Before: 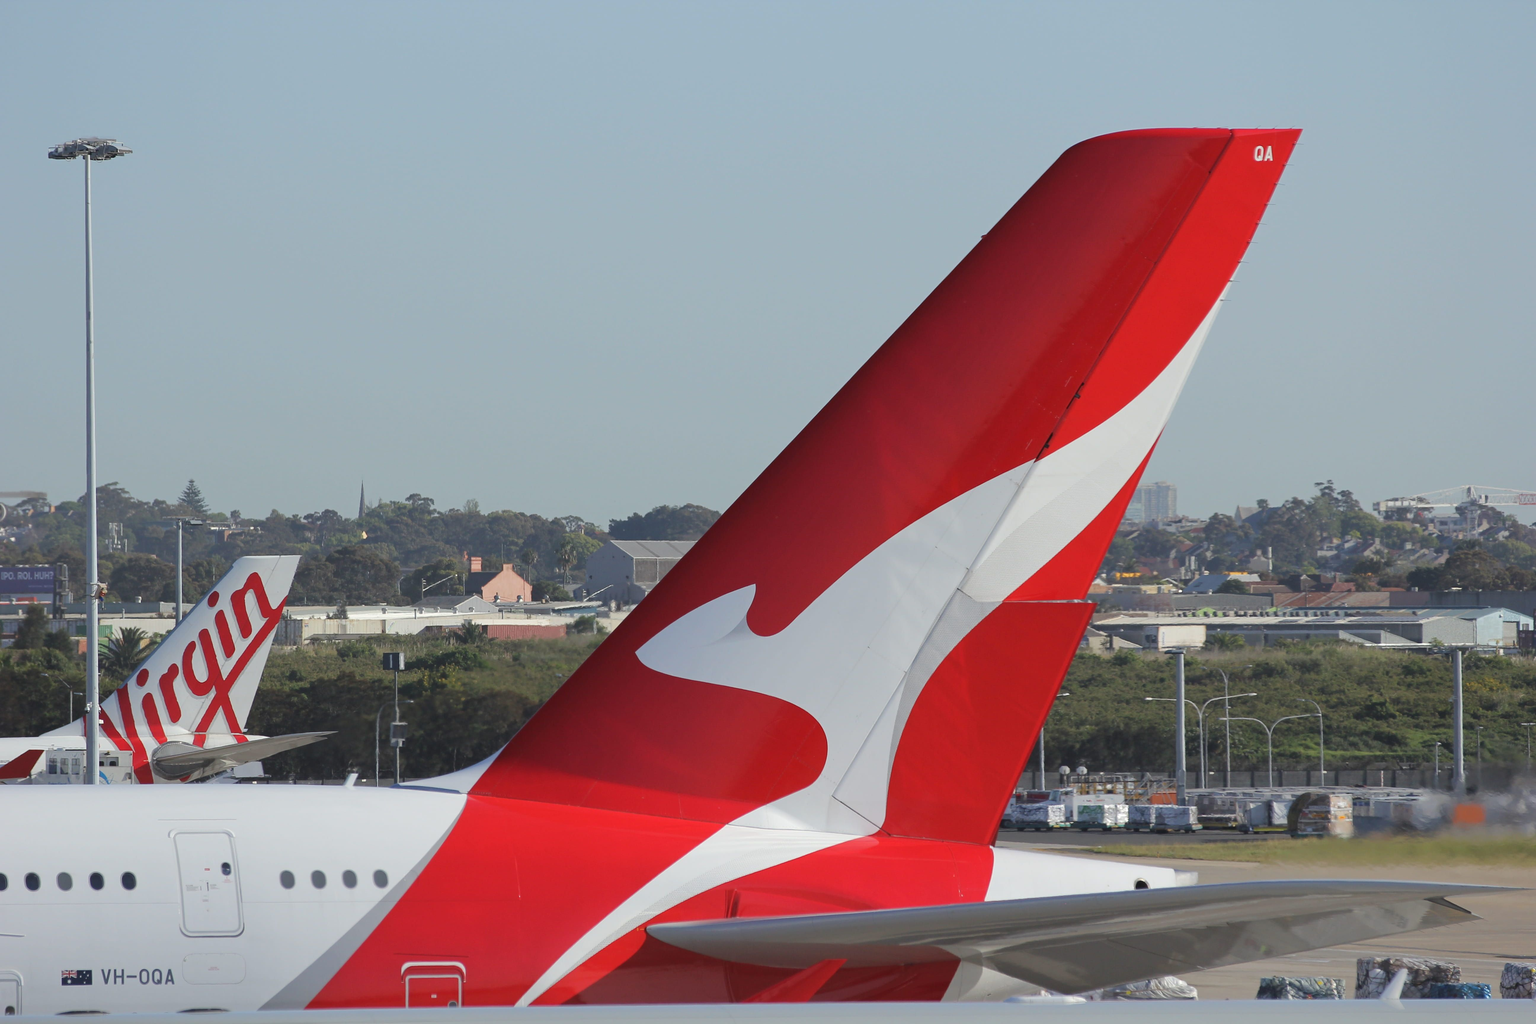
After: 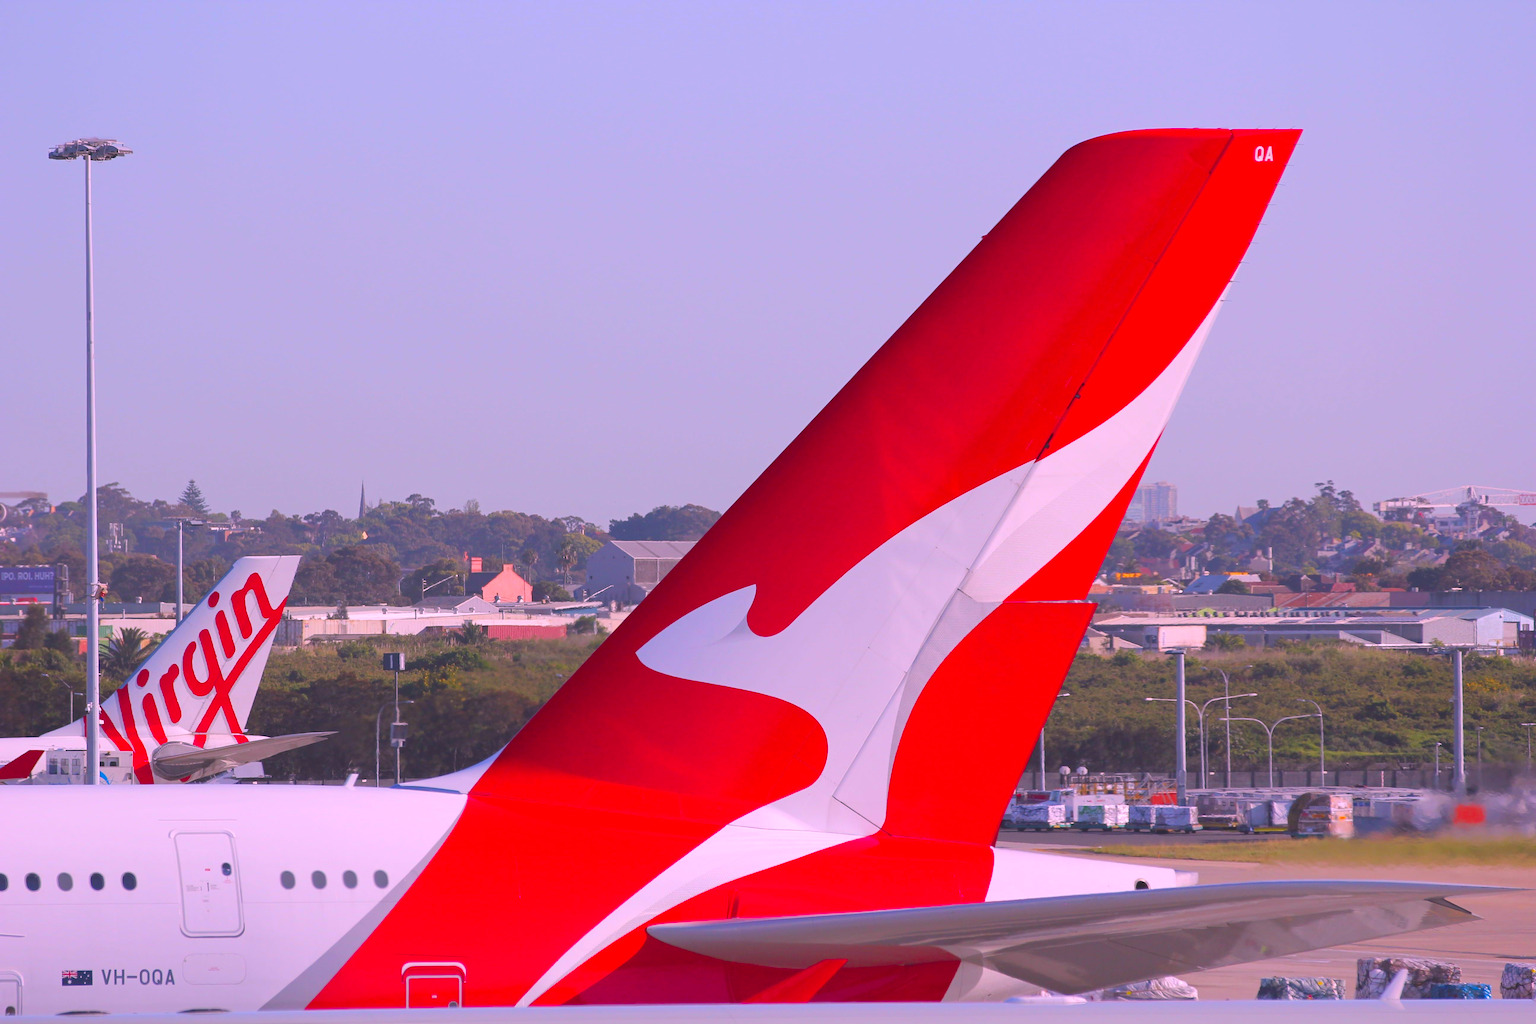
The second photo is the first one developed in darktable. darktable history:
color correction: highlights a* 18.92, highlights b* -11.51, saturation 1.7
exposure: black level correction -0.003, exposure 0.044 EV, compensate highlight preservation false
color balance rgb: perceptual saturation grading › global saturation 0.707%, perceptual brilliance grading › highlights 11.552%, contrast -19.522%
